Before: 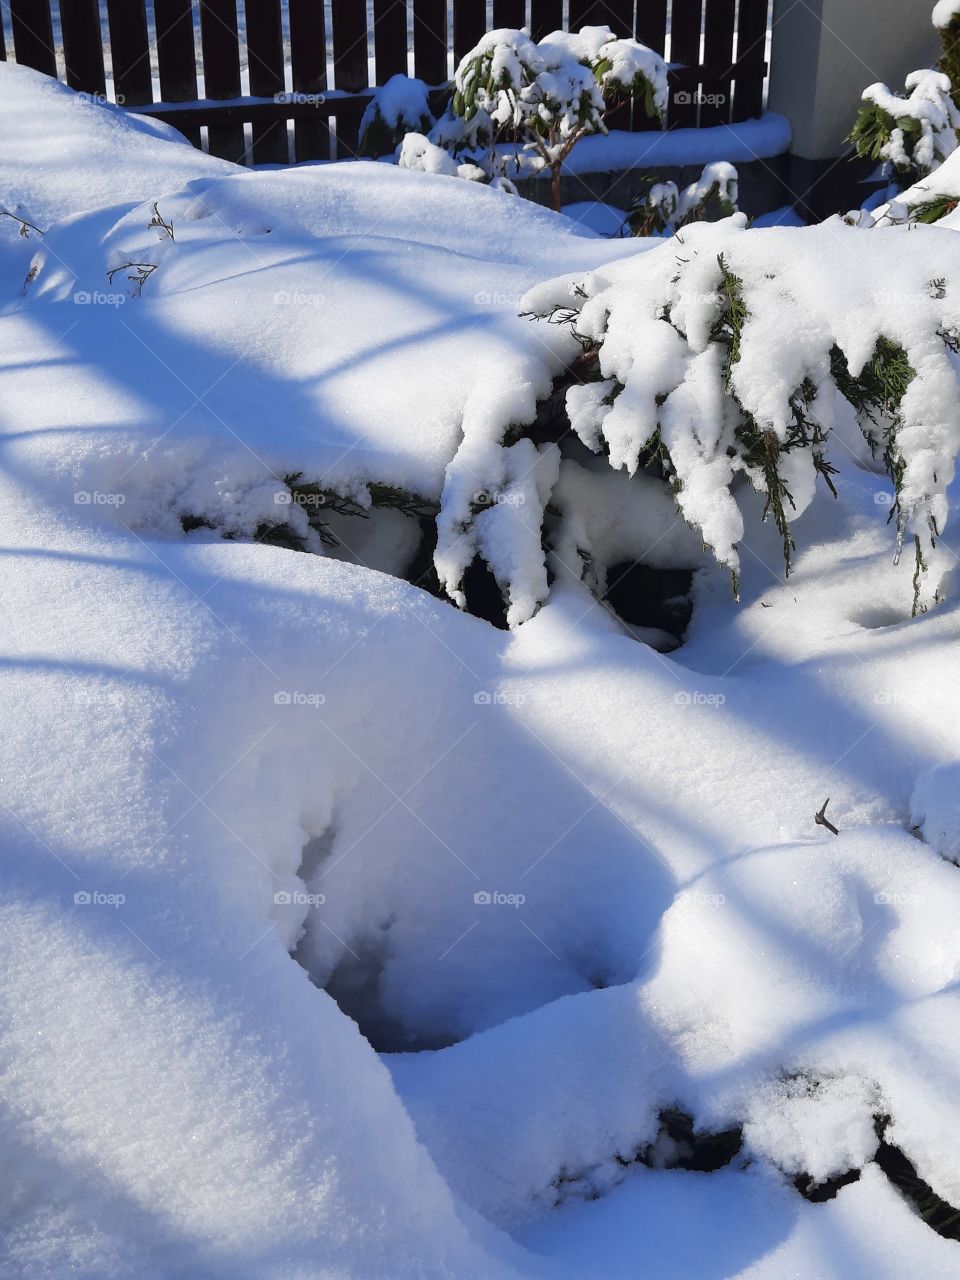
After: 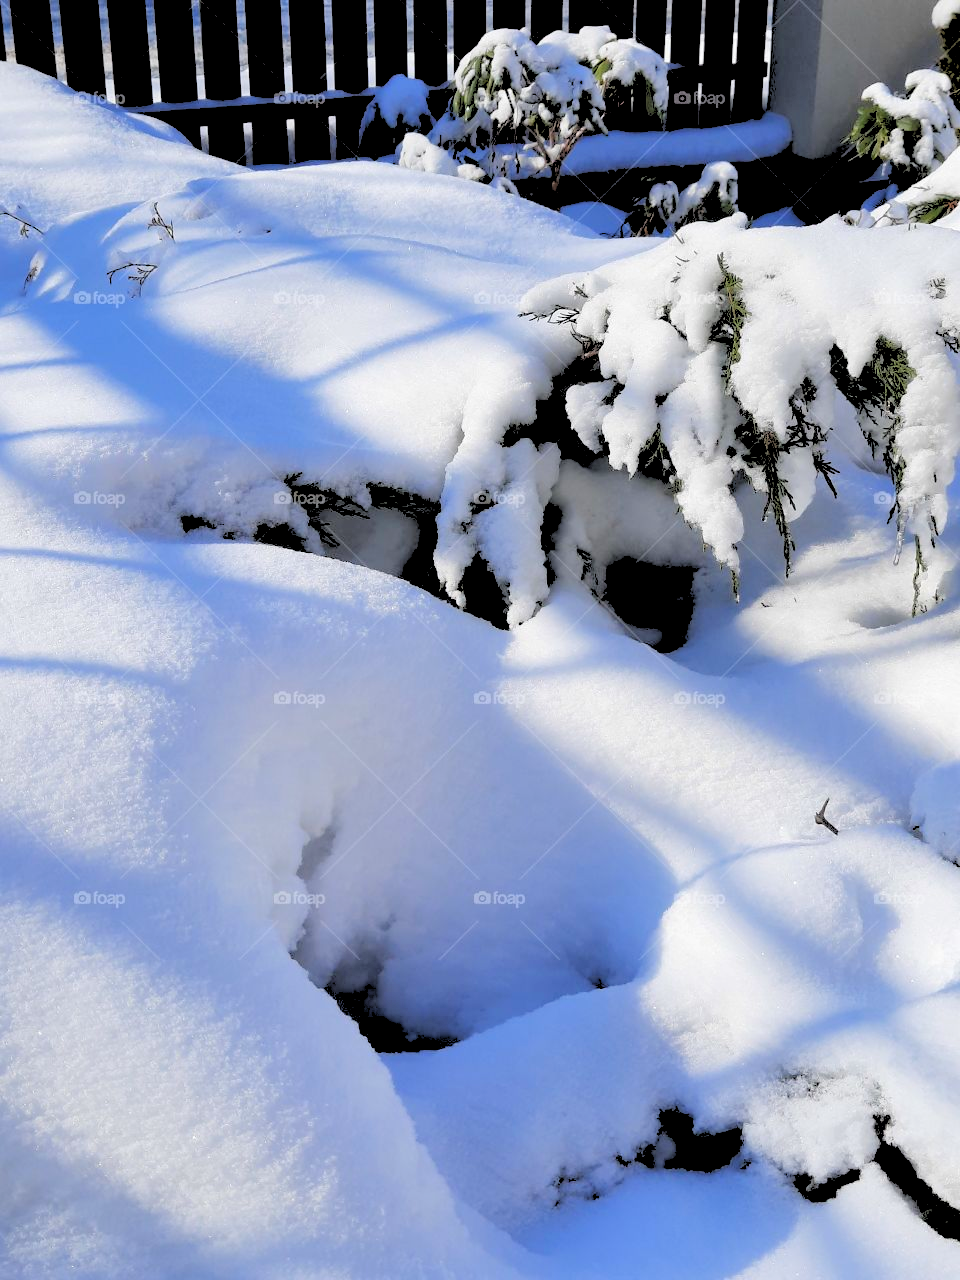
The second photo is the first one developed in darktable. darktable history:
shadows and highlights: shadows 25, highlights -25
rgb levels: levels [[0.027, 0.429, 0.996], [0, 0.5, 1], [0, 0.5, 1]]
